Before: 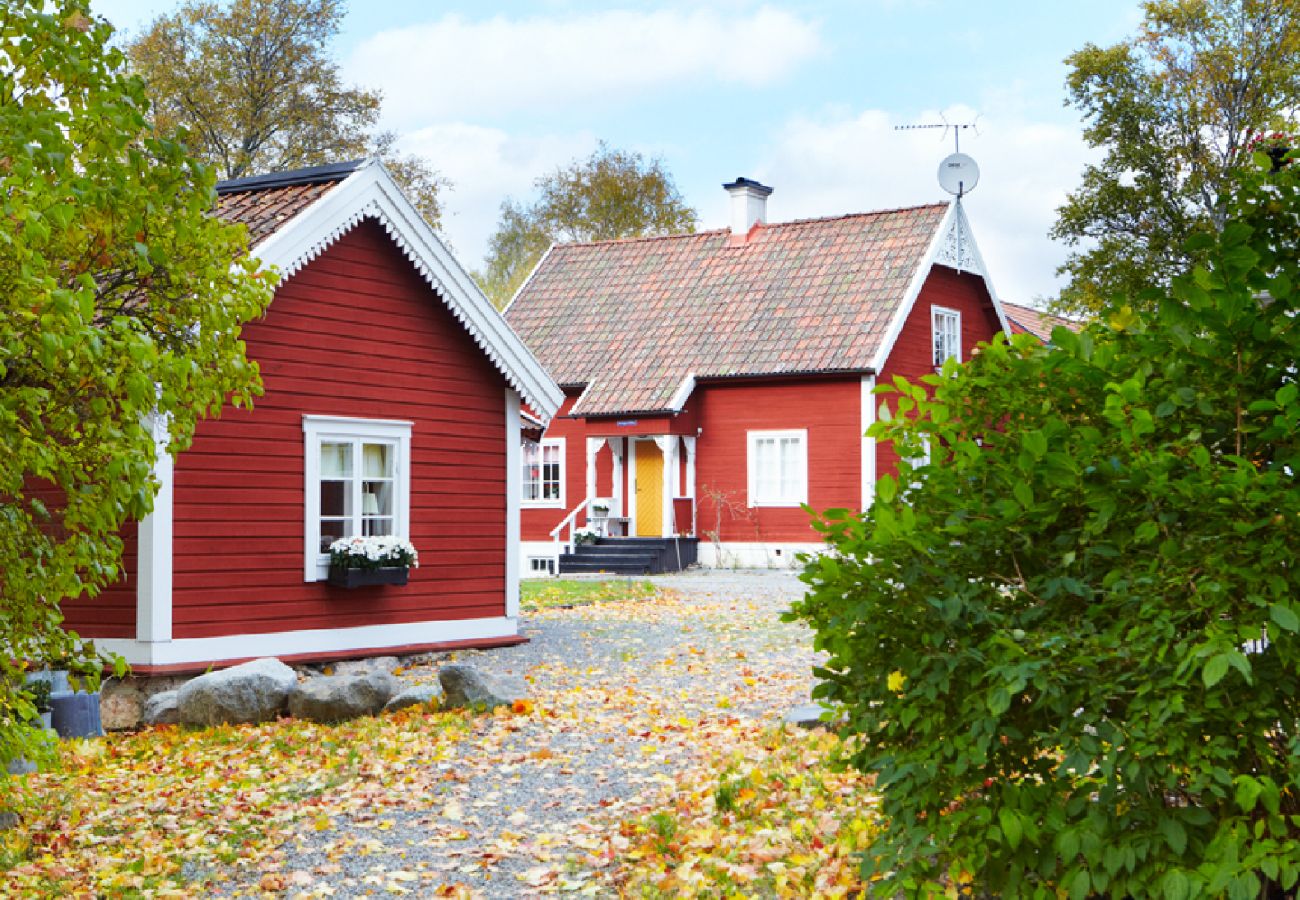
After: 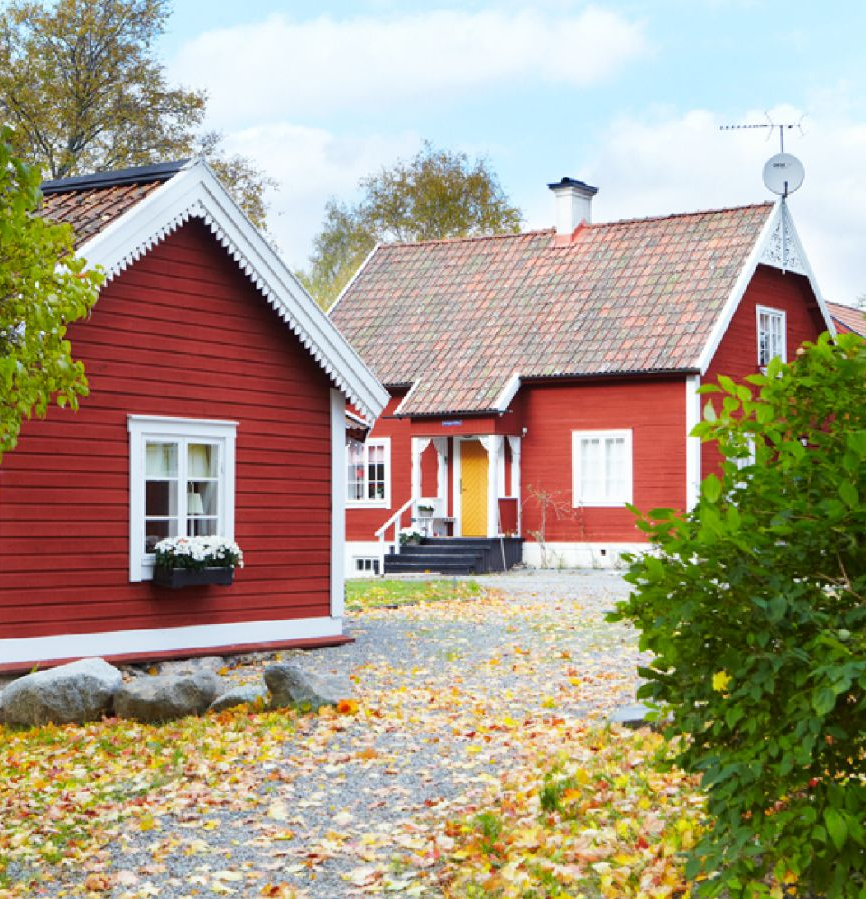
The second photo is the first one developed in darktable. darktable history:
crop and rotate: left 13.537%, right 19.796%
